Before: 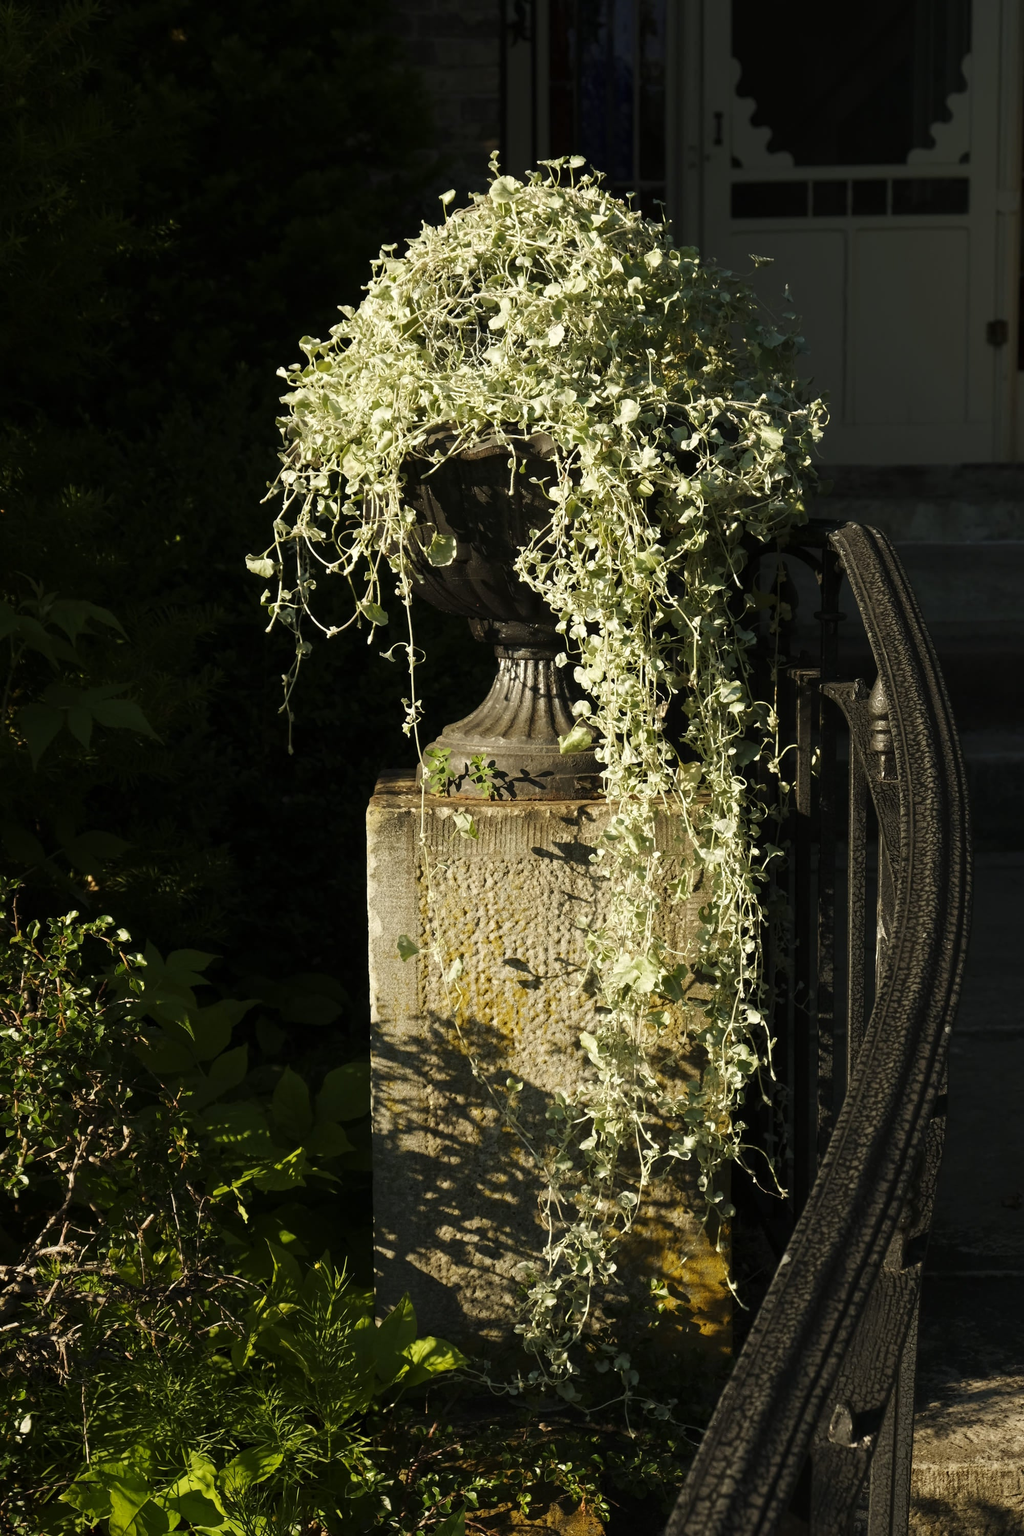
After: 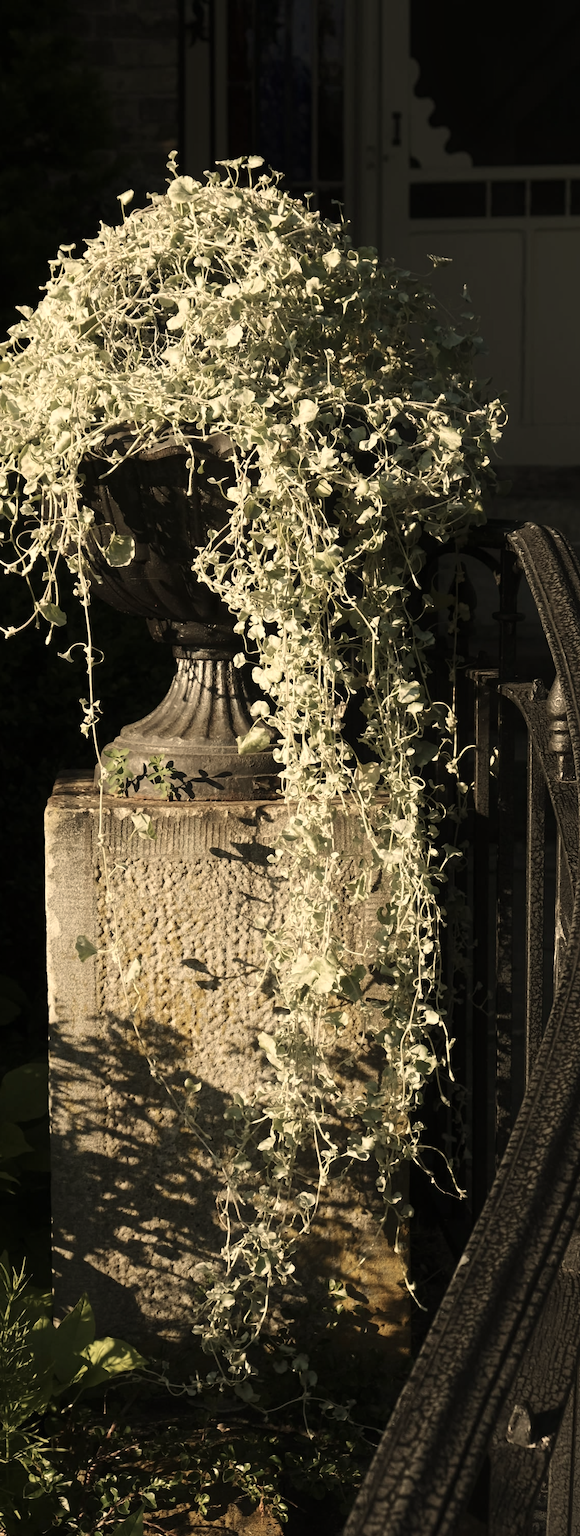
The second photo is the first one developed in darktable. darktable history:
contrast equalizer: y [[0.5, 0.5, 0.472, 0.5, 0.5, 0.5], [0.5 ×6], [0.5 ×6], [0 ×6], [0 ×6]]
crop: left 31.458%, top 0%, right 11.876%
white balance: red 1.123, blue 0.83
contrast brightness saturation: contrast 0.1, saturation -0.36
